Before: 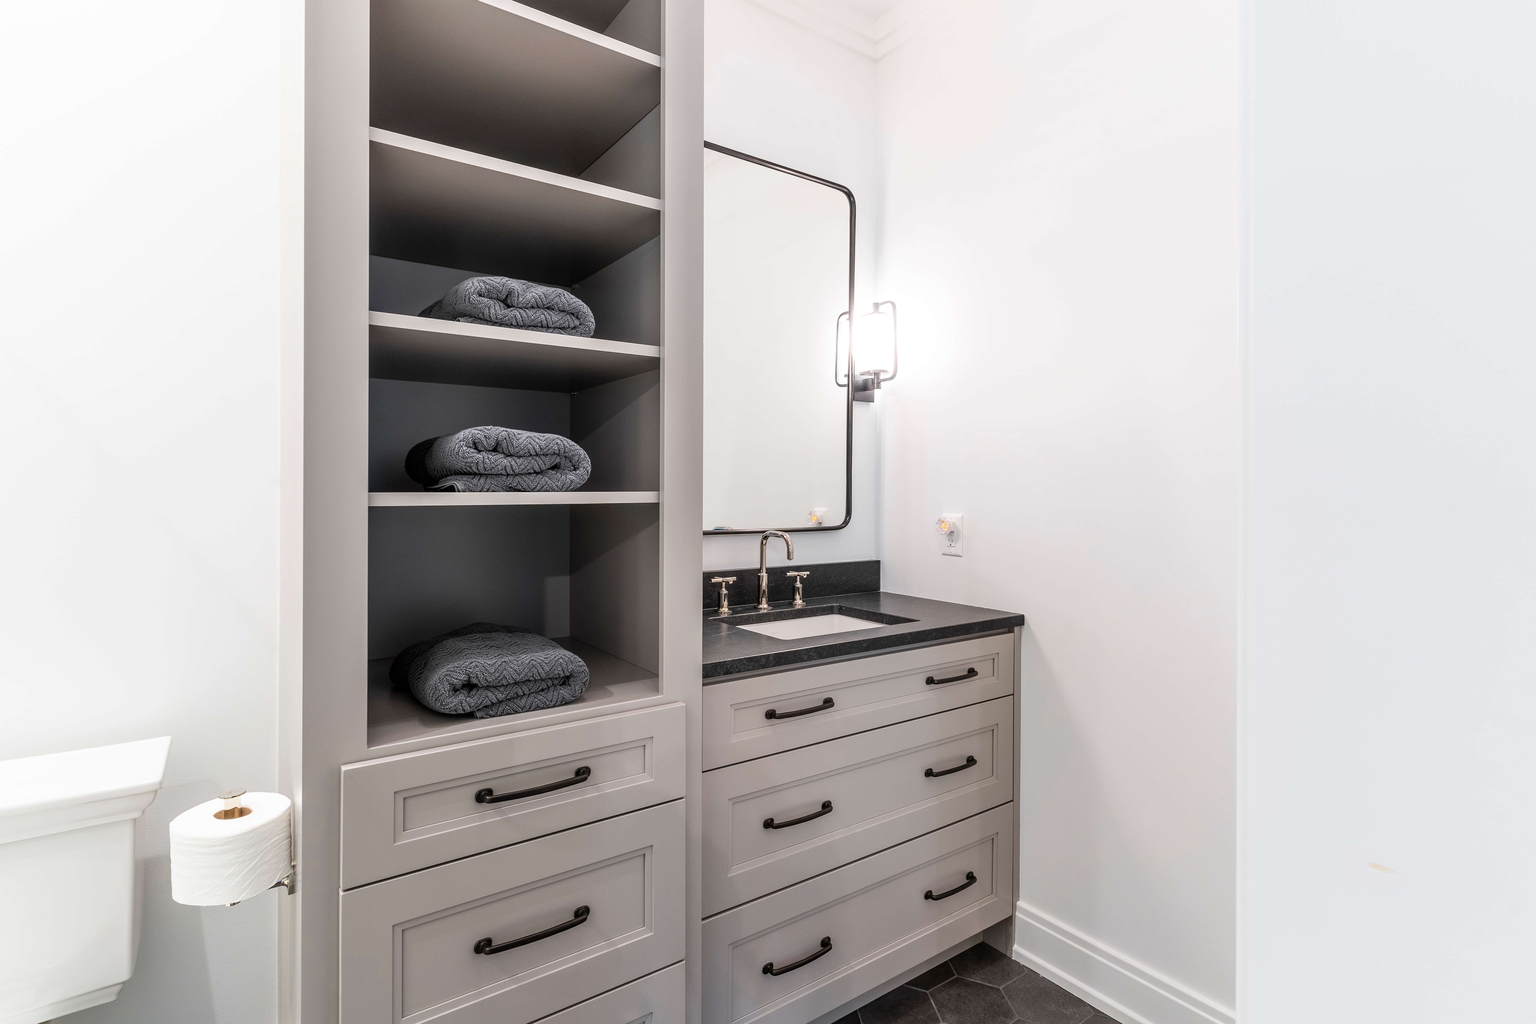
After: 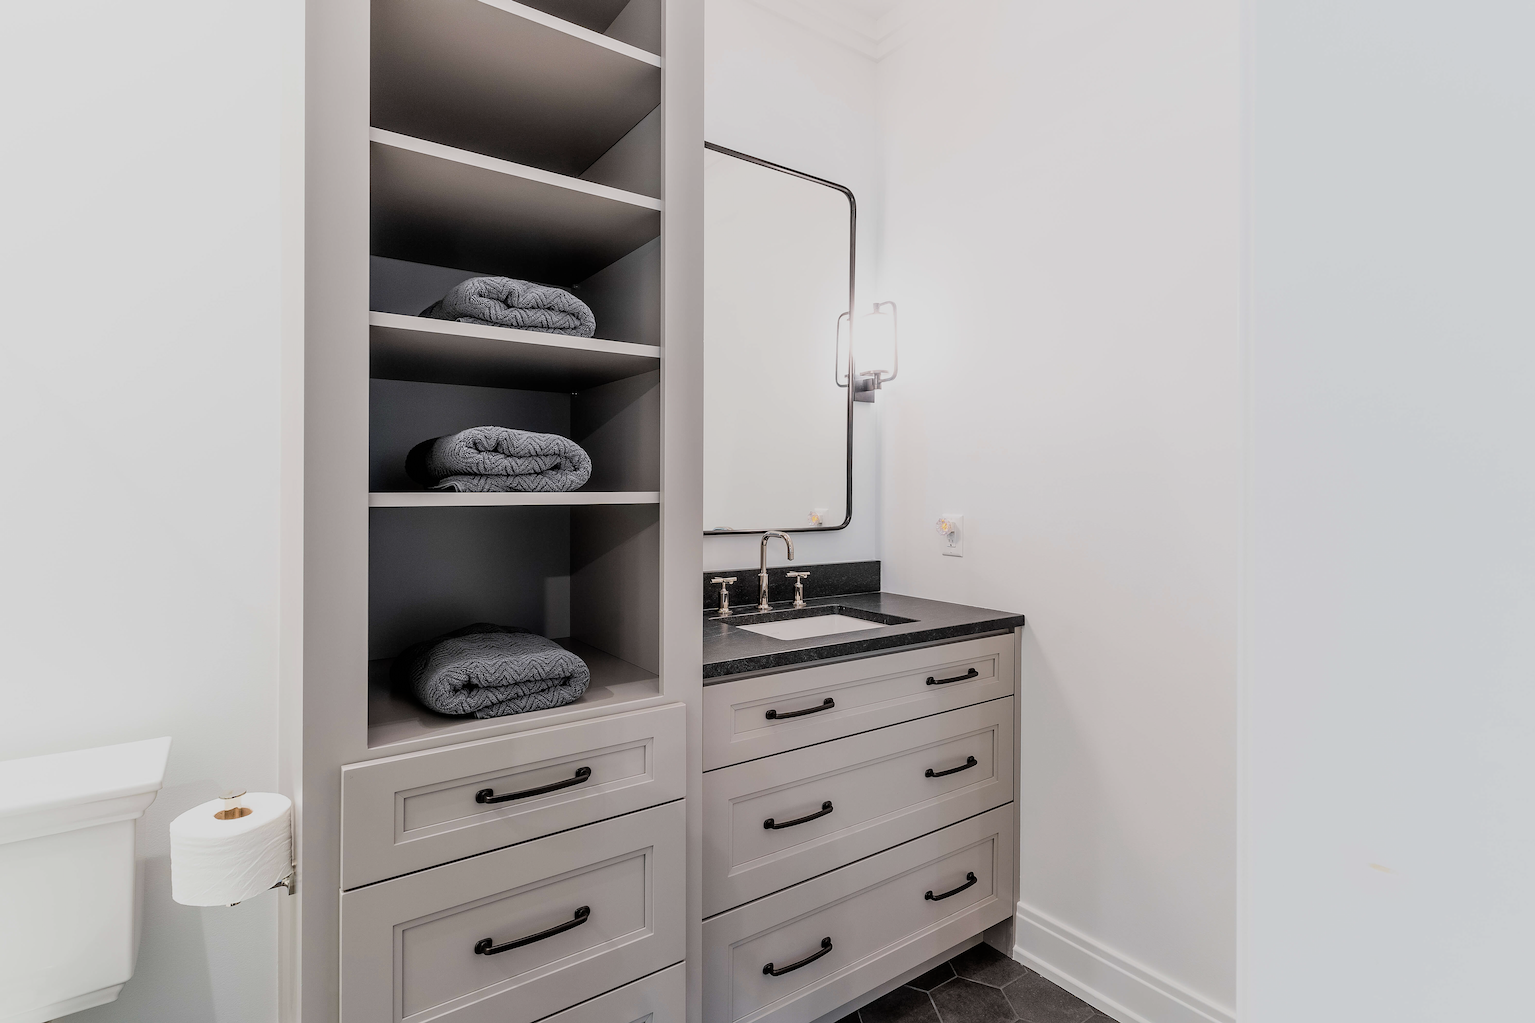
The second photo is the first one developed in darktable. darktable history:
sharpen: on, module defaults
filmic rgb: hardness 4.17
